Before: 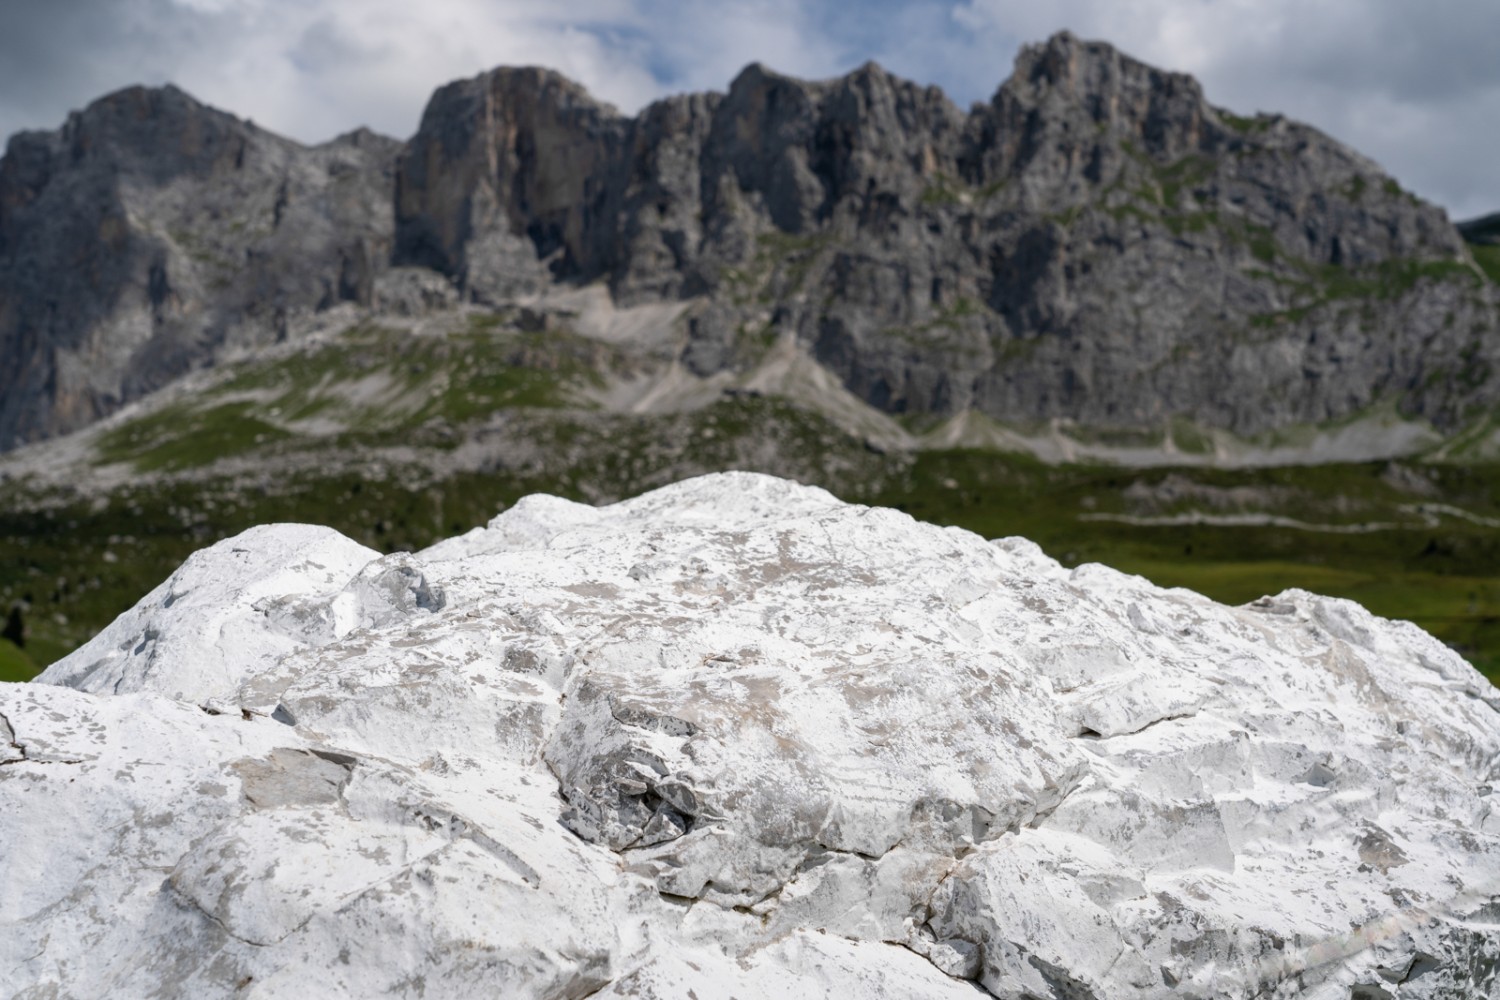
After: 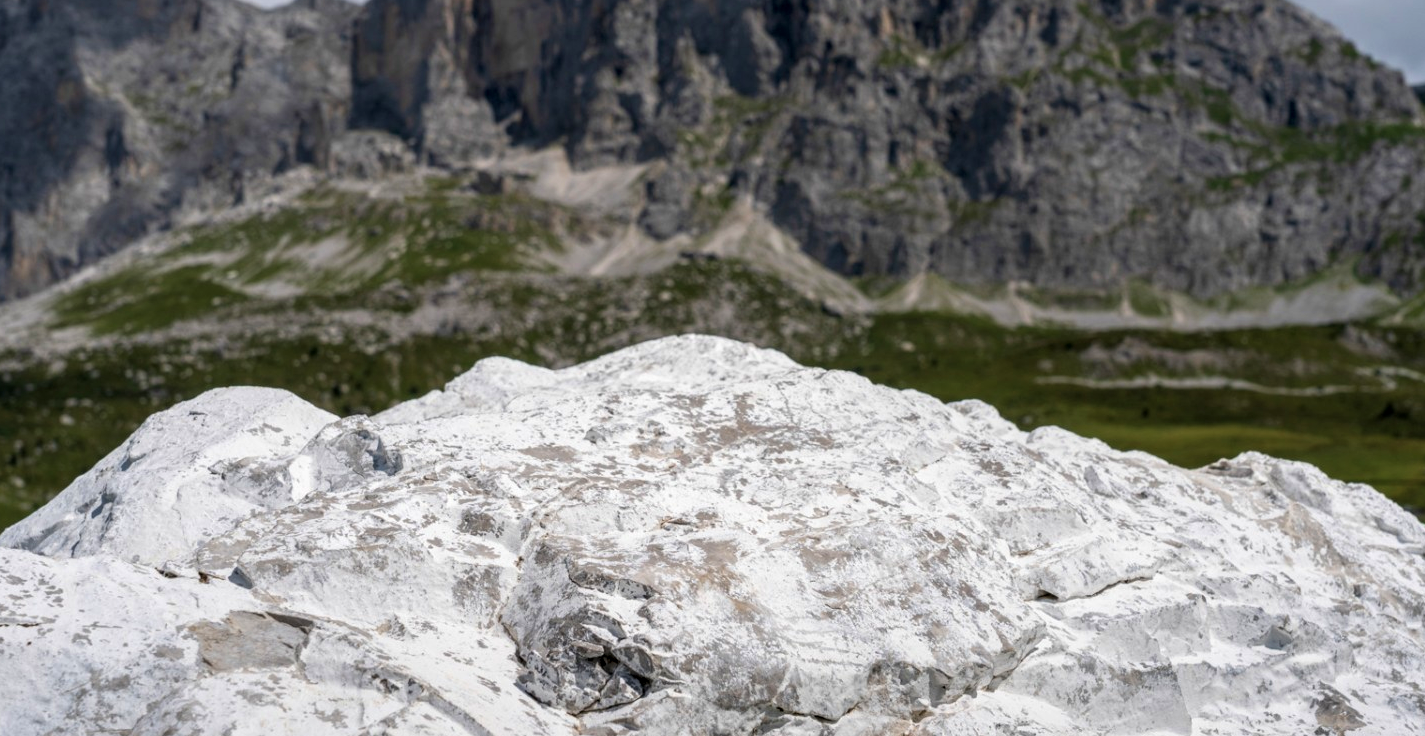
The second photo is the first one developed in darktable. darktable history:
crop and rotate: left 2.911%, top 13.722%, right 2.049%, bottom 12.618%
velvia: strength 24.59%
local contrast: on, module defaults
